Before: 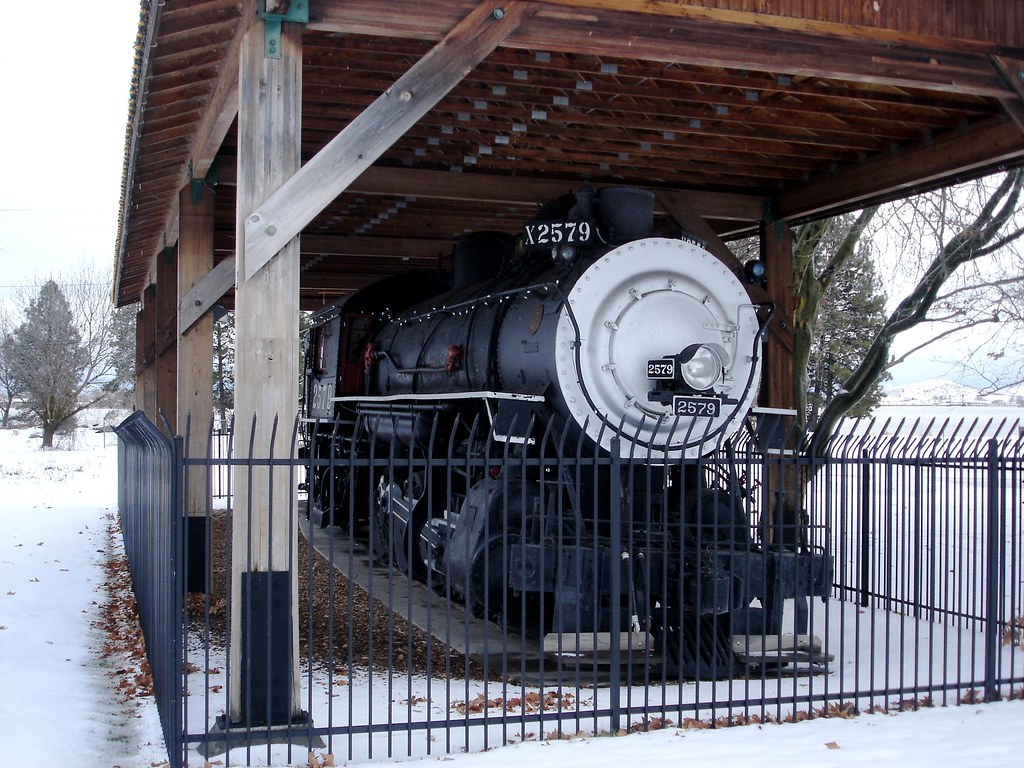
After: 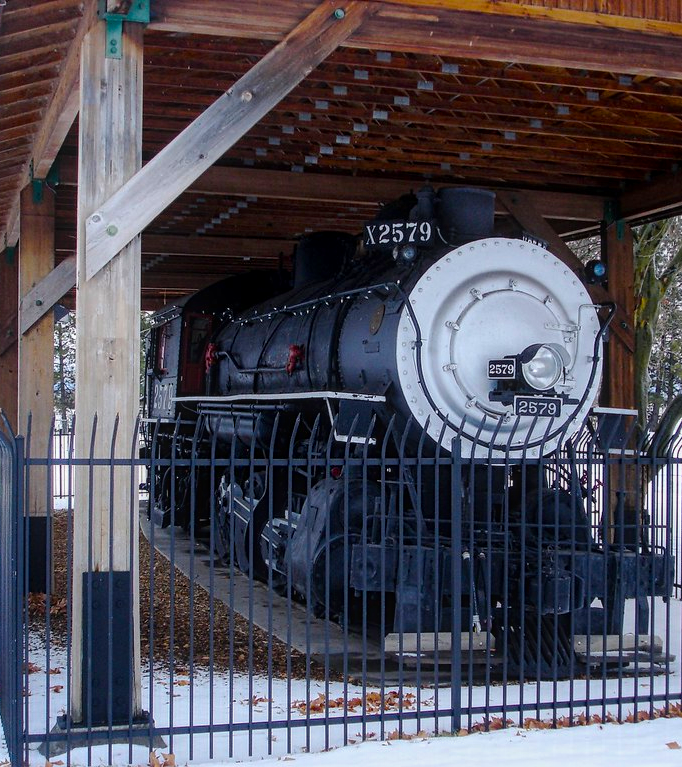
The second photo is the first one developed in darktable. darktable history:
color balance rgb: linear chroma grading › global chroma 15%, perceptual saturation grading › global saturation 30%
contrast equalizer: y [[0.439, 0.44, 0.442, 0.457, 0.493, 0.498], [0.5 ×6], [0.5 ×6], [0 ×6], [0 ×6]]
crop and rotate: left 15.546%, right 17.787%
local contrast: detail 130%
